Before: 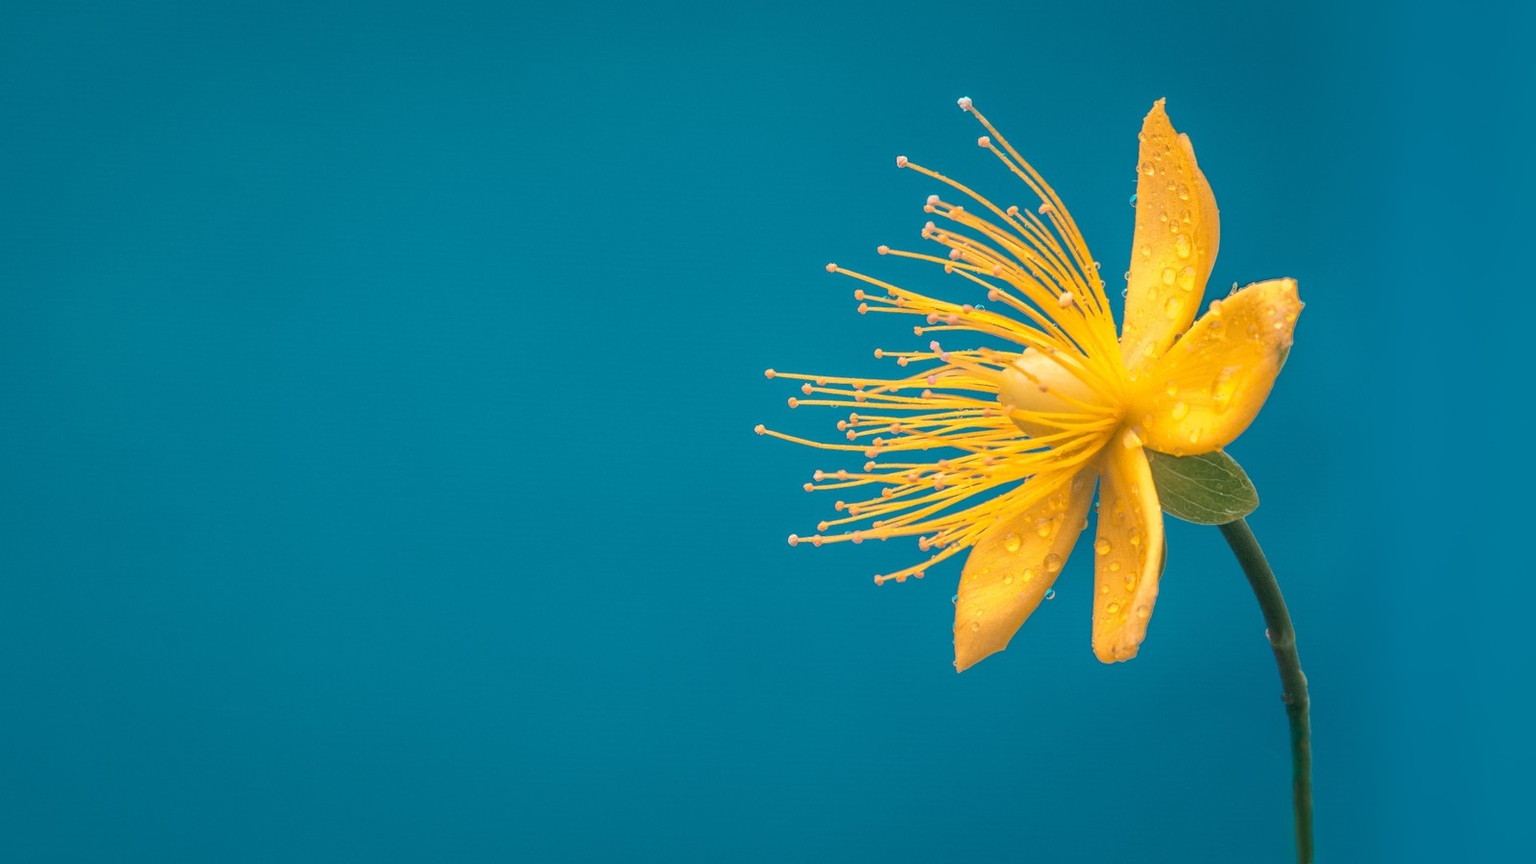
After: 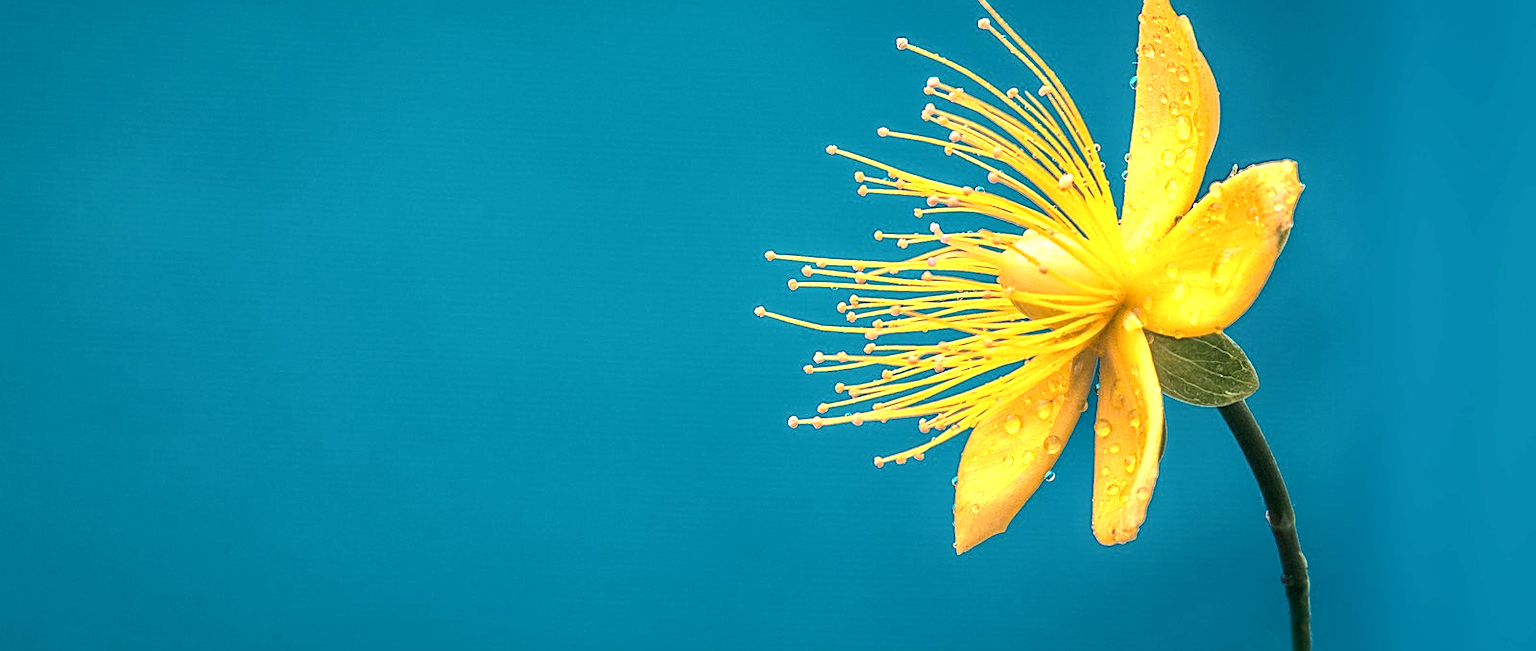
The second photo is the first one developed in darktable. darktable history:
tone equalizer: -8 EV -0.734 EV, -7 EV -0.688 EV, -6 EV -0.589 EV, -5 EV -0.404 EV, -3 EV 0.379 EV, -2 EV 0.6 EV, -1 EV 0.697 EV, +0 EV 0.769 EV, edges refinement/feathering 500, mask exposure compensation -1.57 EV, preserve details no
local contrast: detail 130%
crop: top 13.748%, bottom 10.773%
sharpen: on, module defaults
